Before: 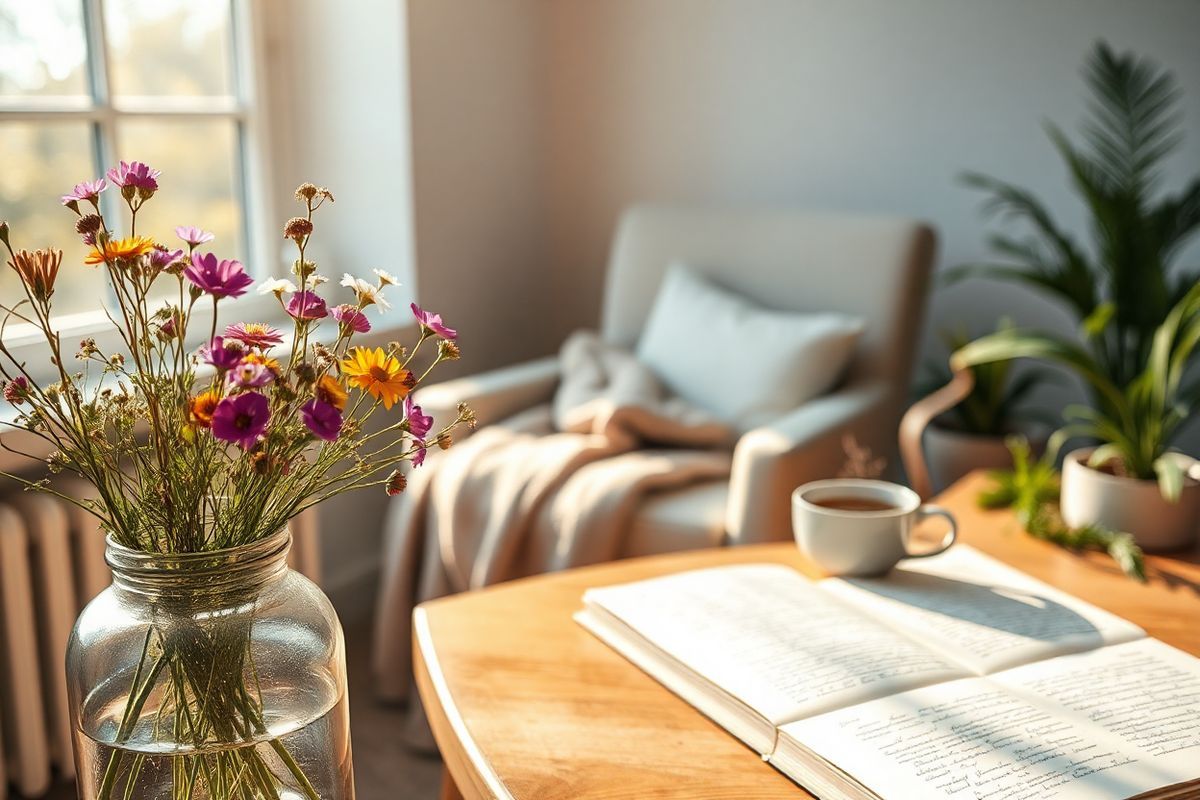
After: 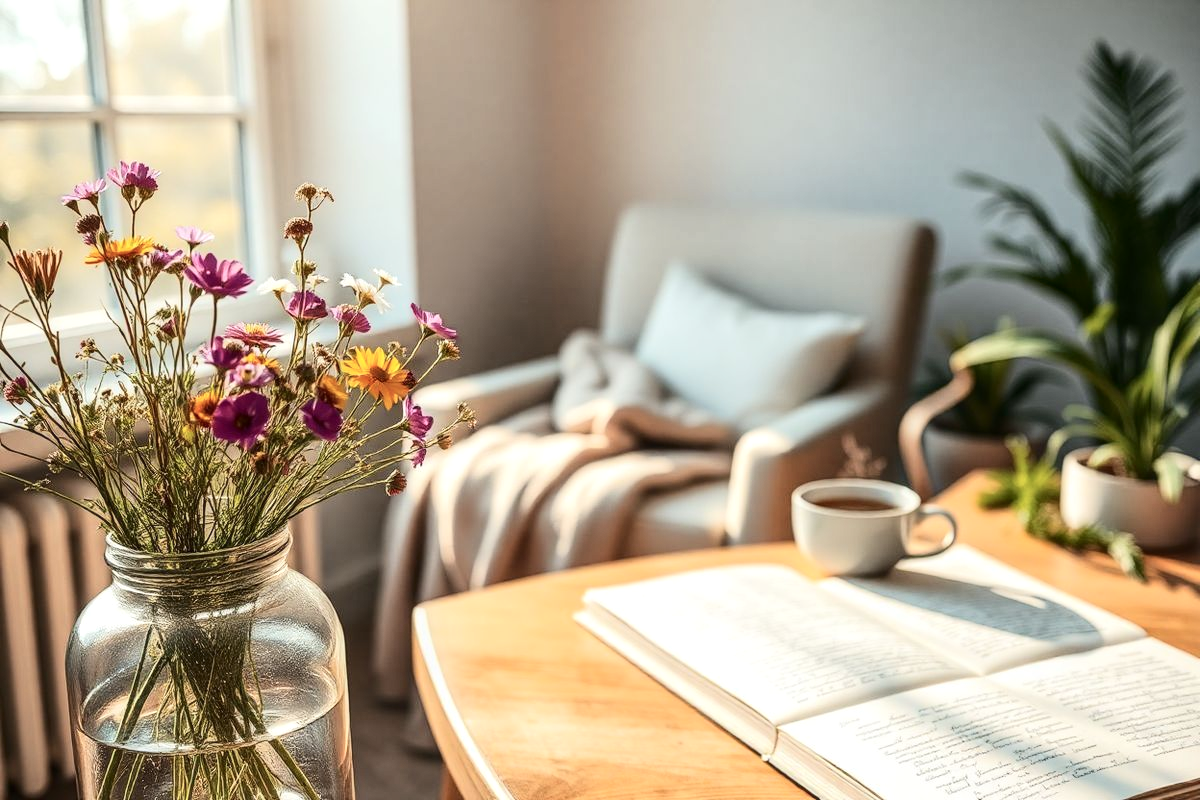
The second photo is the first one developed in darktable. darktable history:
color zones: curves: ch1 [(0, 0.469) (0.01, 0.469) (0.12, 0.446) (0.248, 0.469) (0.5, 0.5) (0.748, 0.5) (0.99, 0.469) (1, 0.469)]
local contrast: on, module defaults
tone curve: curves: ch0 [(0, 0) (0.003, 0.024) (0.011, 0.032) (0.025, 0.041) (0.044, 0.054) (0.069, 0.069) (0.1, 0.09) (0.136, 0.116) (0.177, 0.162) (0.224, 0.213) (0.277, 0.278) (0.335, 0.359) (0.399, 0.447) (0.468, 0.543) (0.543, 0.621) (0.623, 0.717) (0.709, 0.807) (0.801, 0.876) (0.898, 0.934) (1, 1)], color space Lab, independent channels, preserve colors none
